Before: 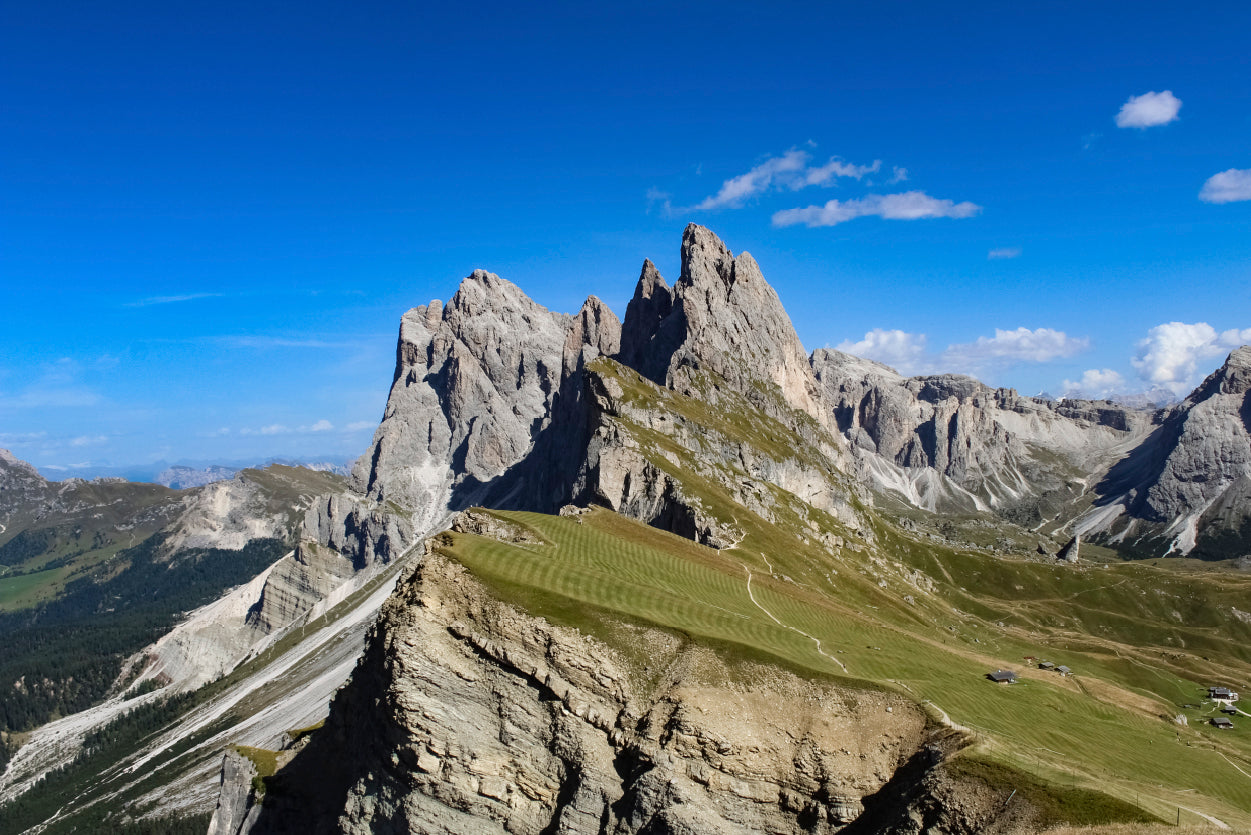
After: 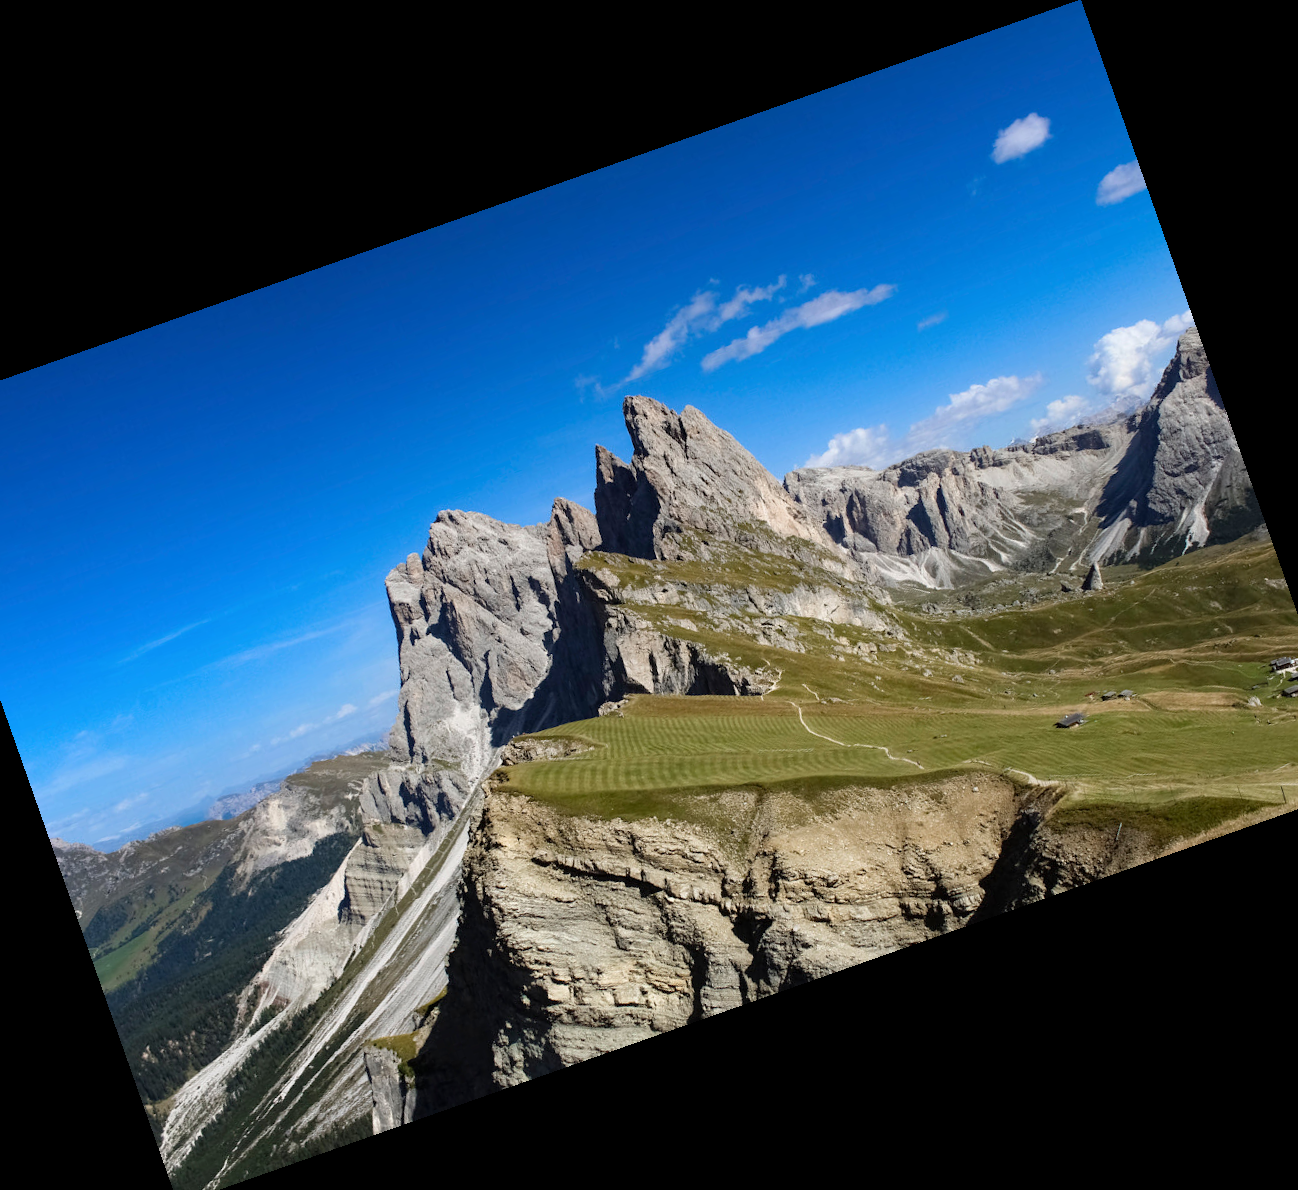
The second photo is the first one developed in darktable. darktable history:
crop and rotate: angle 19.43°, left 6.812%, right 4.125%, bottom 1.087%
shadows and highlights: shadows 0, highlights 40
